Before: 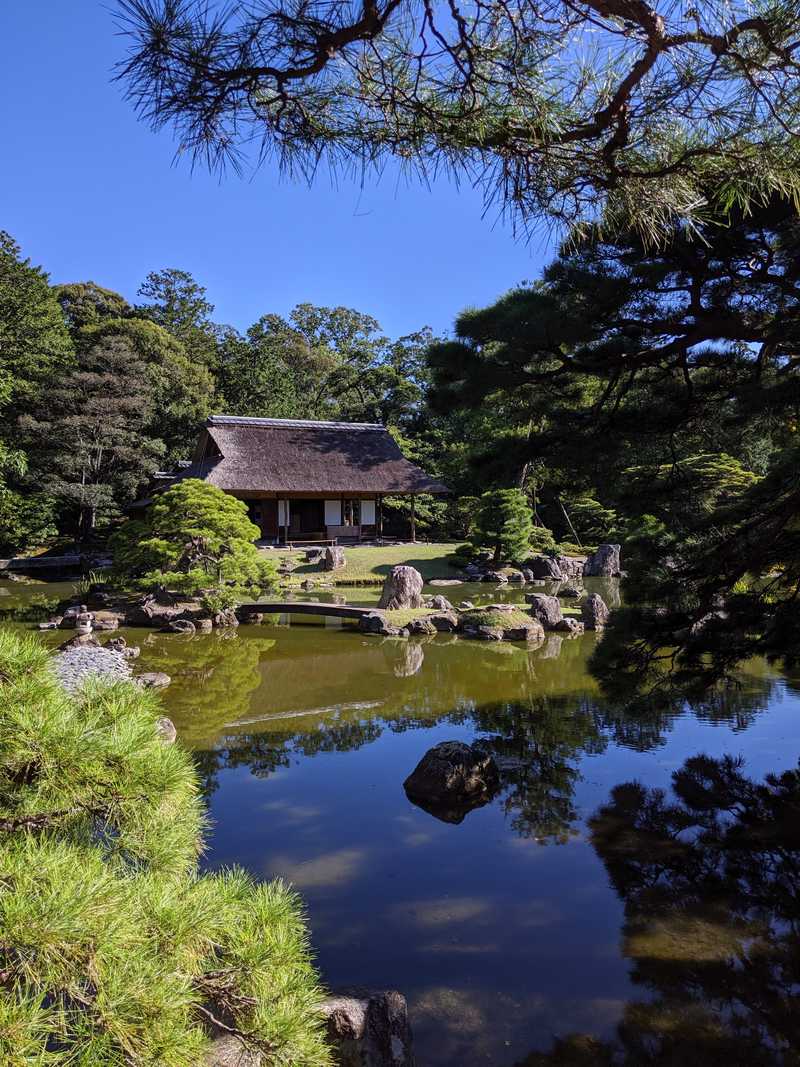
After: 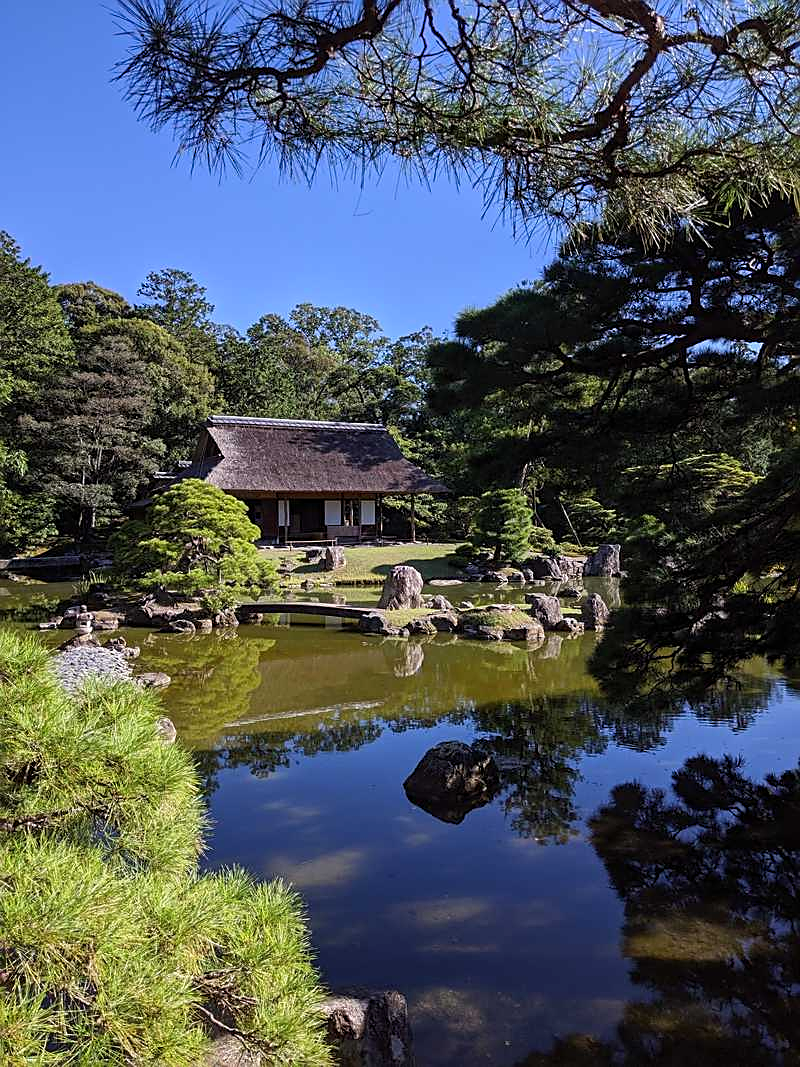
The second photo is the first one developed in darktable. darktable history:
sharpen: on, module defaults
levels: levels [0, 0.492, 0.984]
